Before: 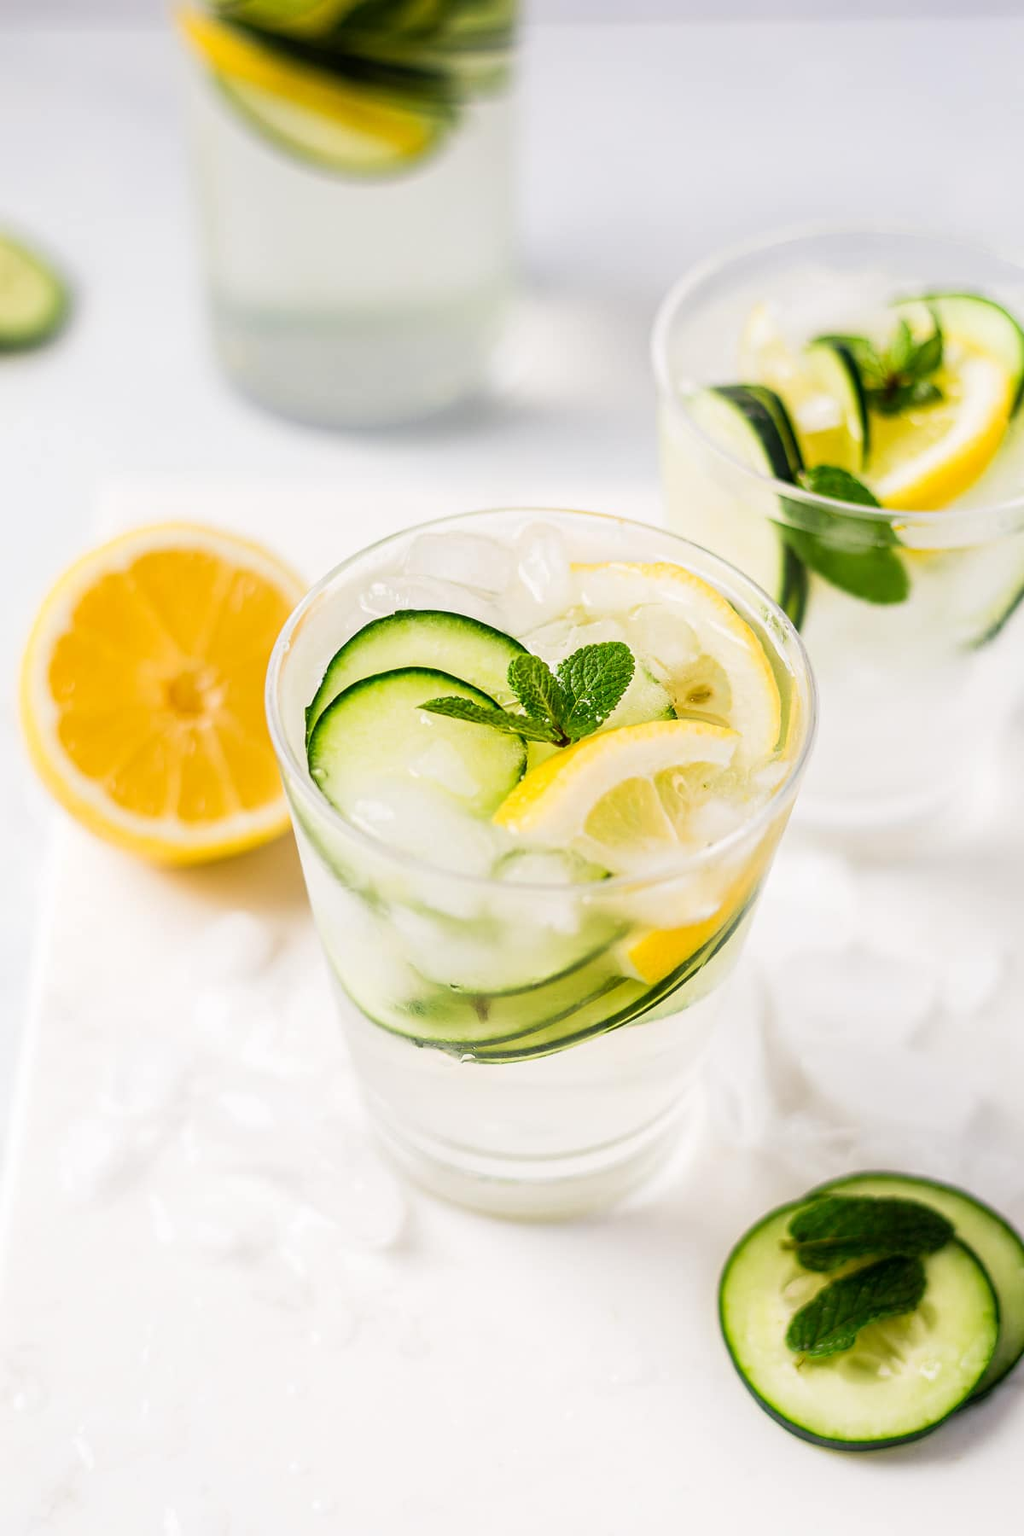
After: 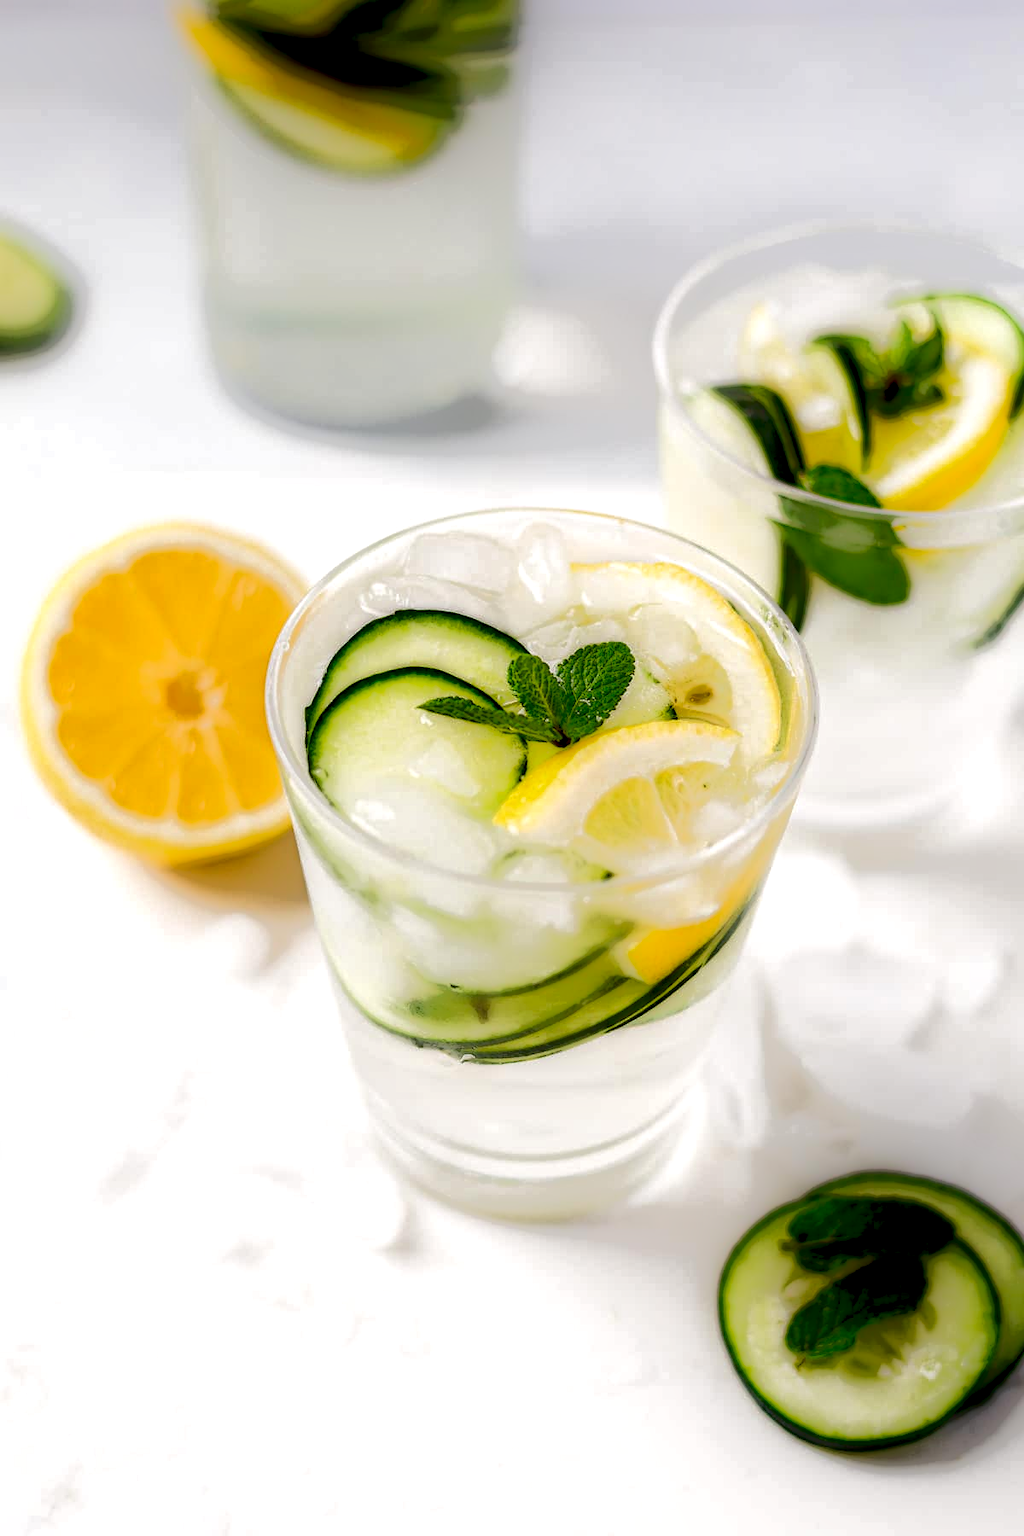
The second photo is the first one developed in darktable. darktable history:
local contrast: highlights 3%, shadows 193%, detail 164%, midtone range 0.002
tone equalizer: -7 EV 0.151 EV, -6 EV 0.611 EV, -5 EV 1.14 EV, -4 EV 1.35 EV, -3 EV 1.18 EV, -2 EV 0.6 EV, -1 EV 0.146 EV
levels: levels [0, 0.474, 0.947]
